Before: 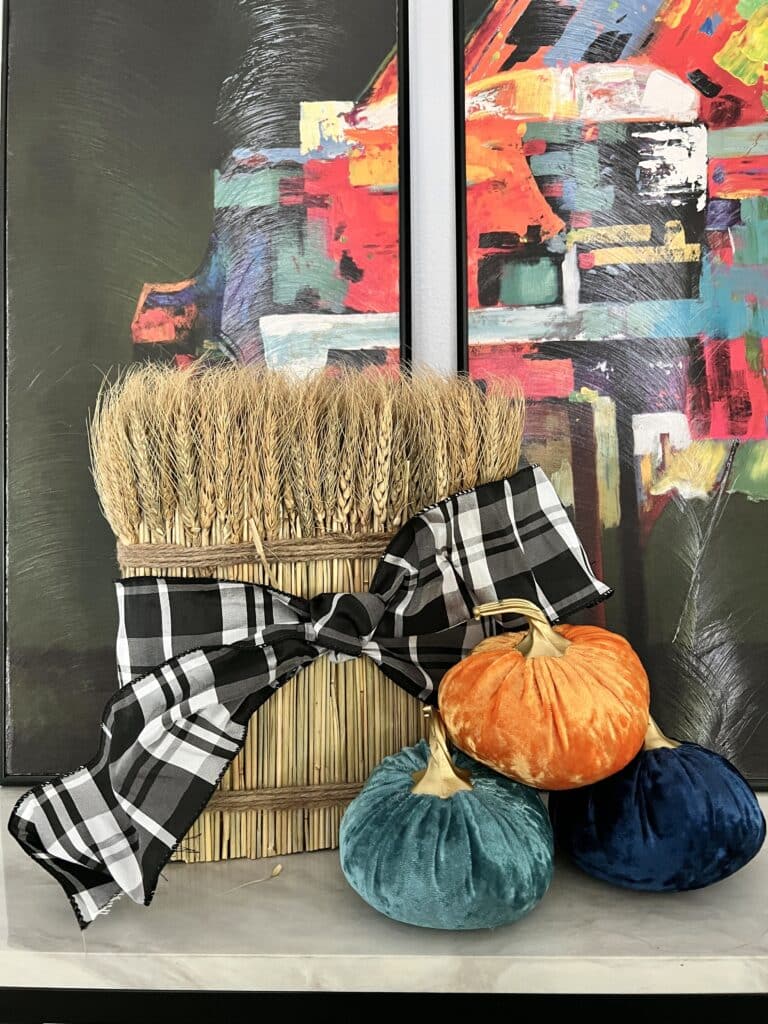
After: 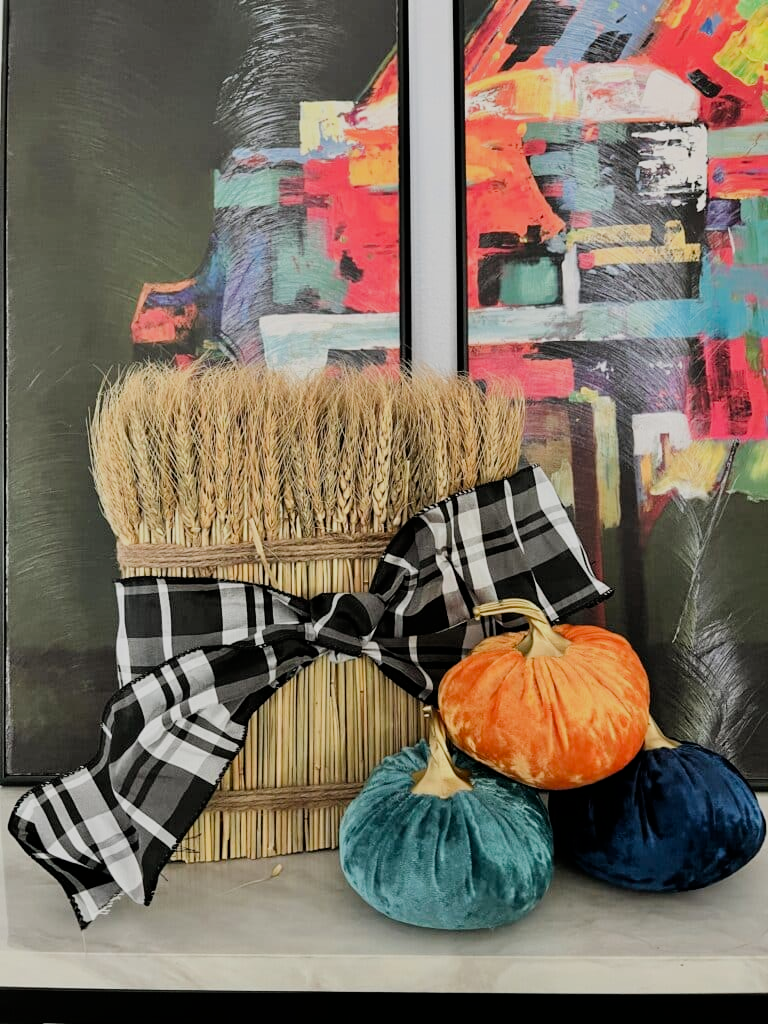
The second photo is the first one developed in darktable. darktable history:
filmic rgb: black relative exposure -7.65 EV, white relative exposure 4.56 EV, threshold 2.98 EV, hardness 3.61, enable highlight reconstruction true
